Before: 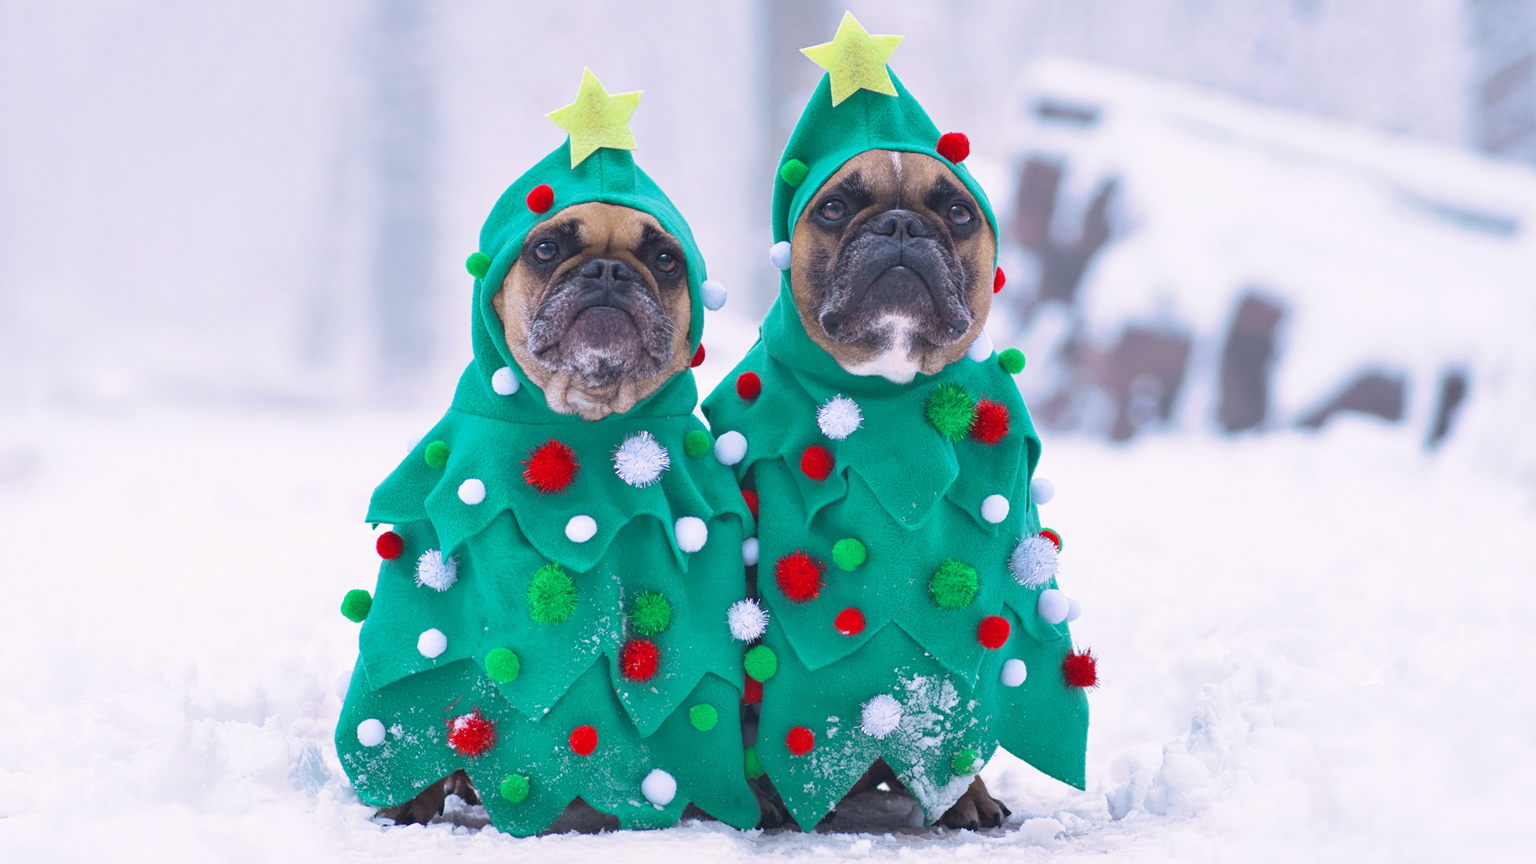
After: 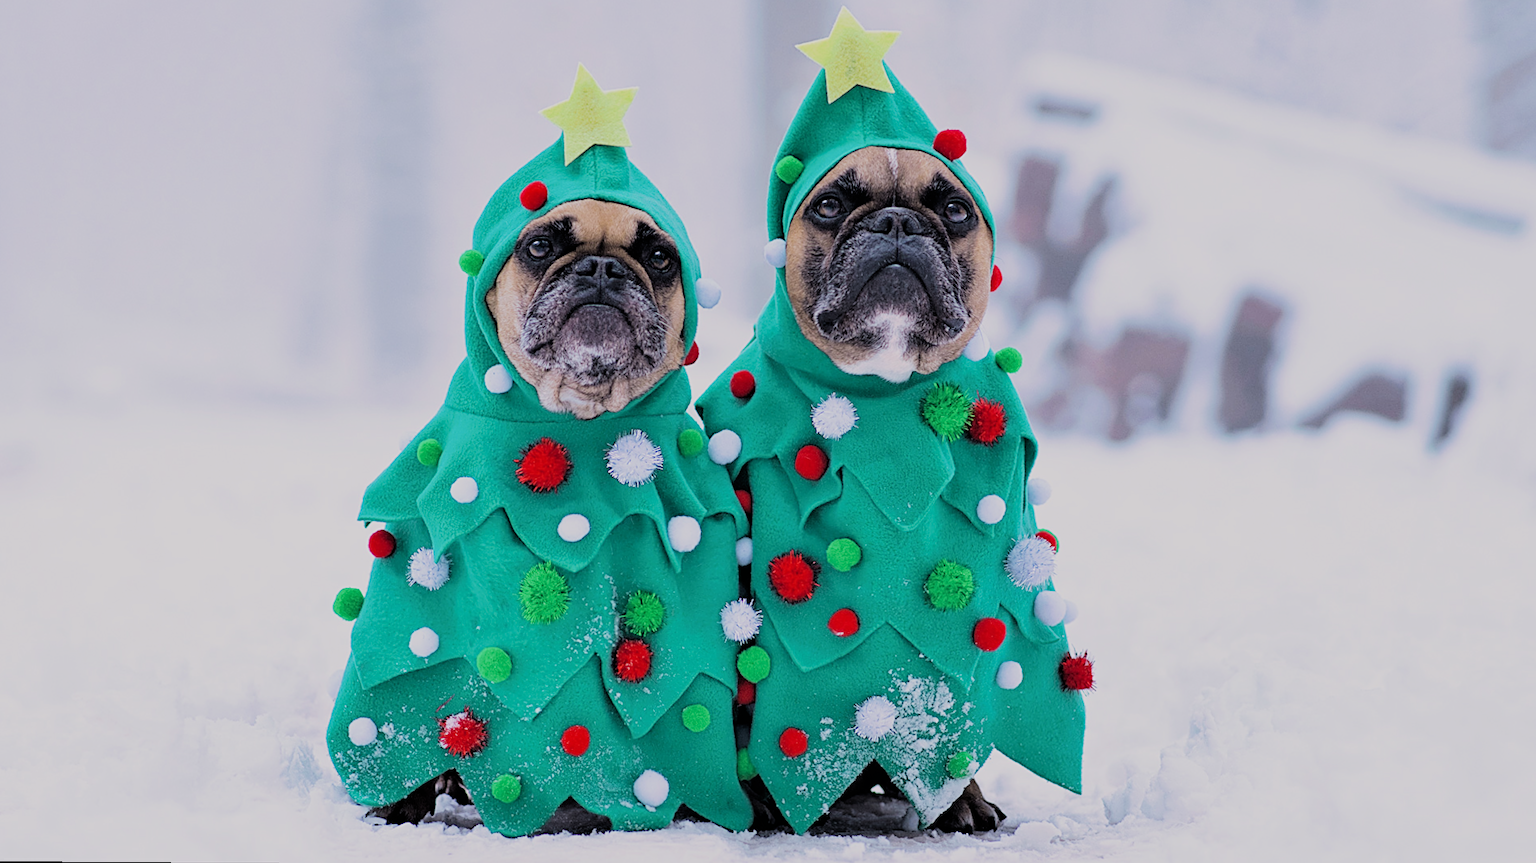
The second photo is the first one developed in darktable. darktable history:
rotate and perspective: rotation 0.192°, lens shift (horizontal) -0.015, crop left 0.005, crop right 0.996, crop top 0.006, crop bottom 0.99
filmic rgb: black relative exposure -3.21 EV, white relative exposure 7.02 EV, hardness 1.46, contrast 1.35
sharpen: on, module defaults
